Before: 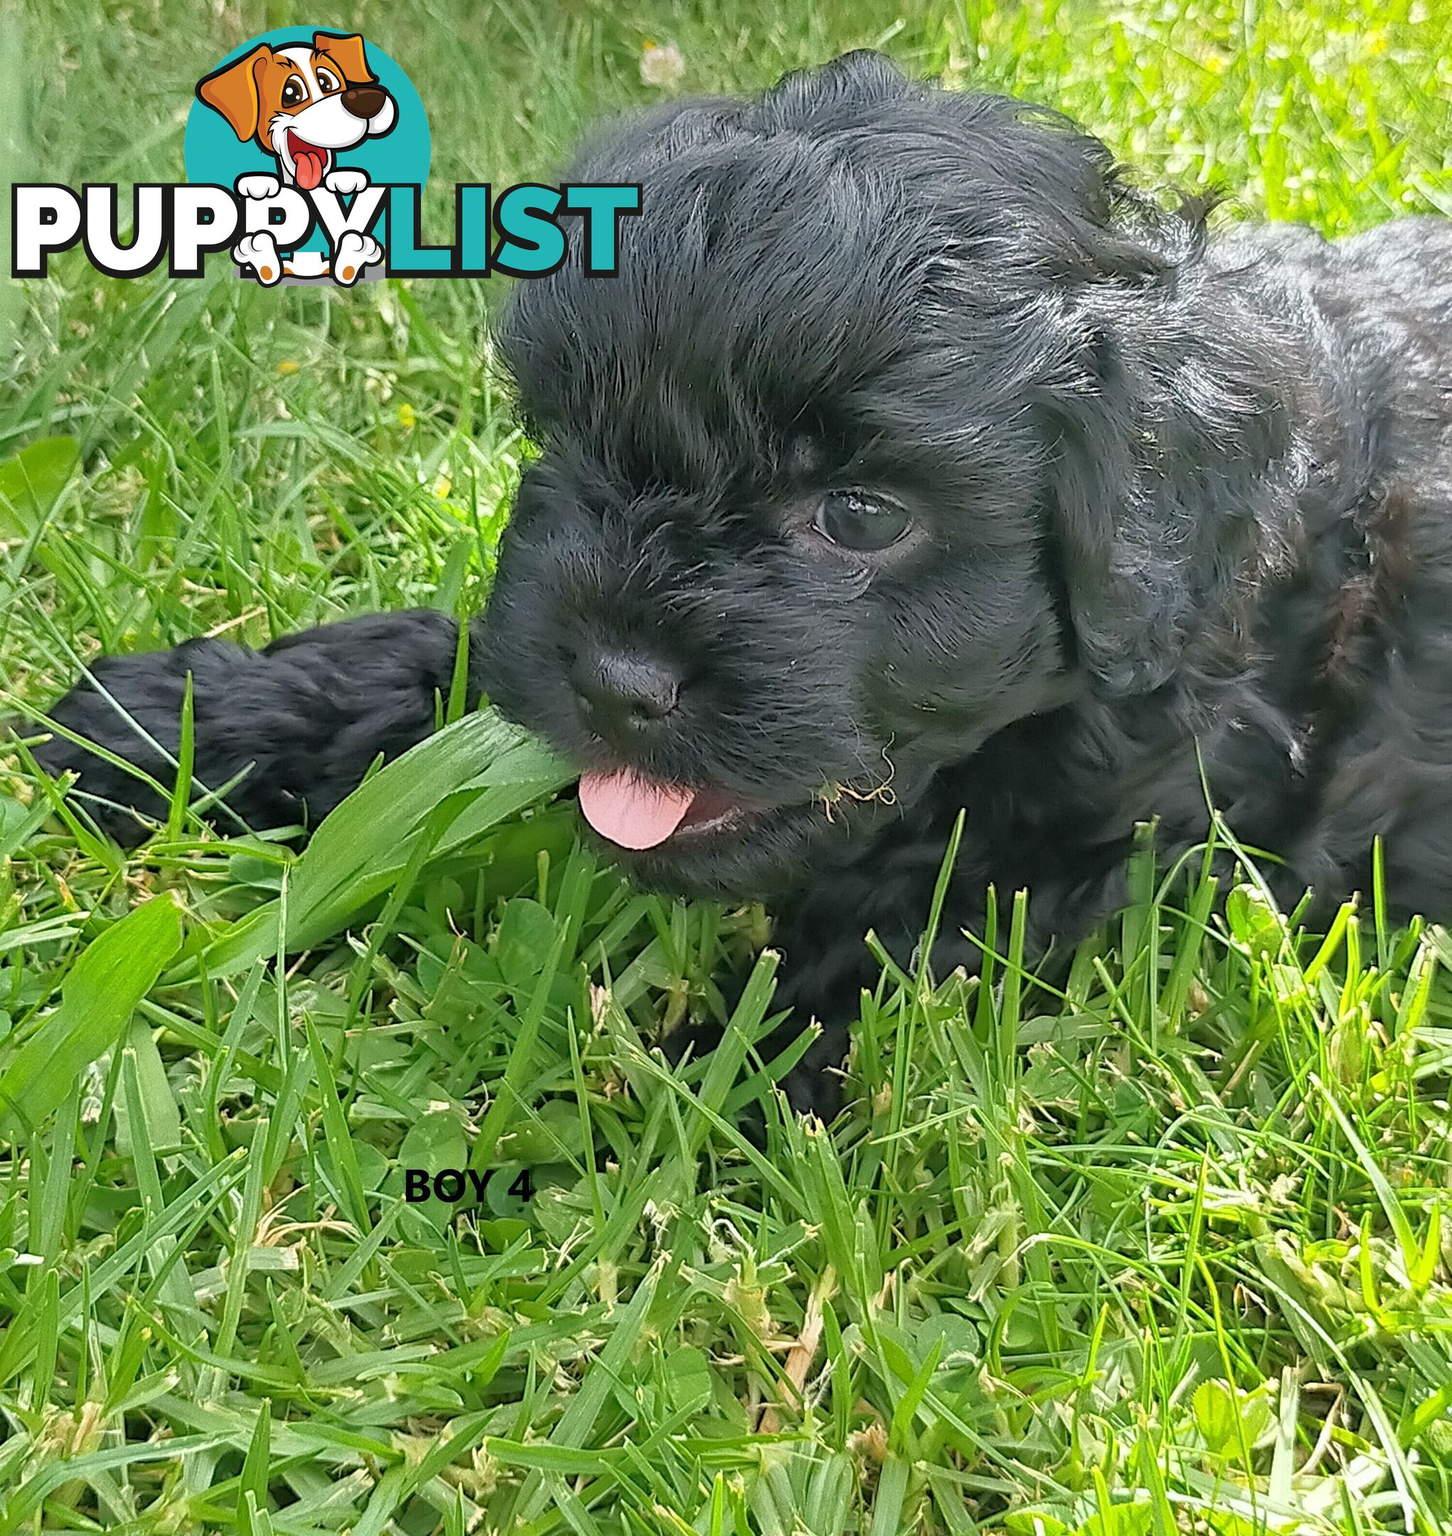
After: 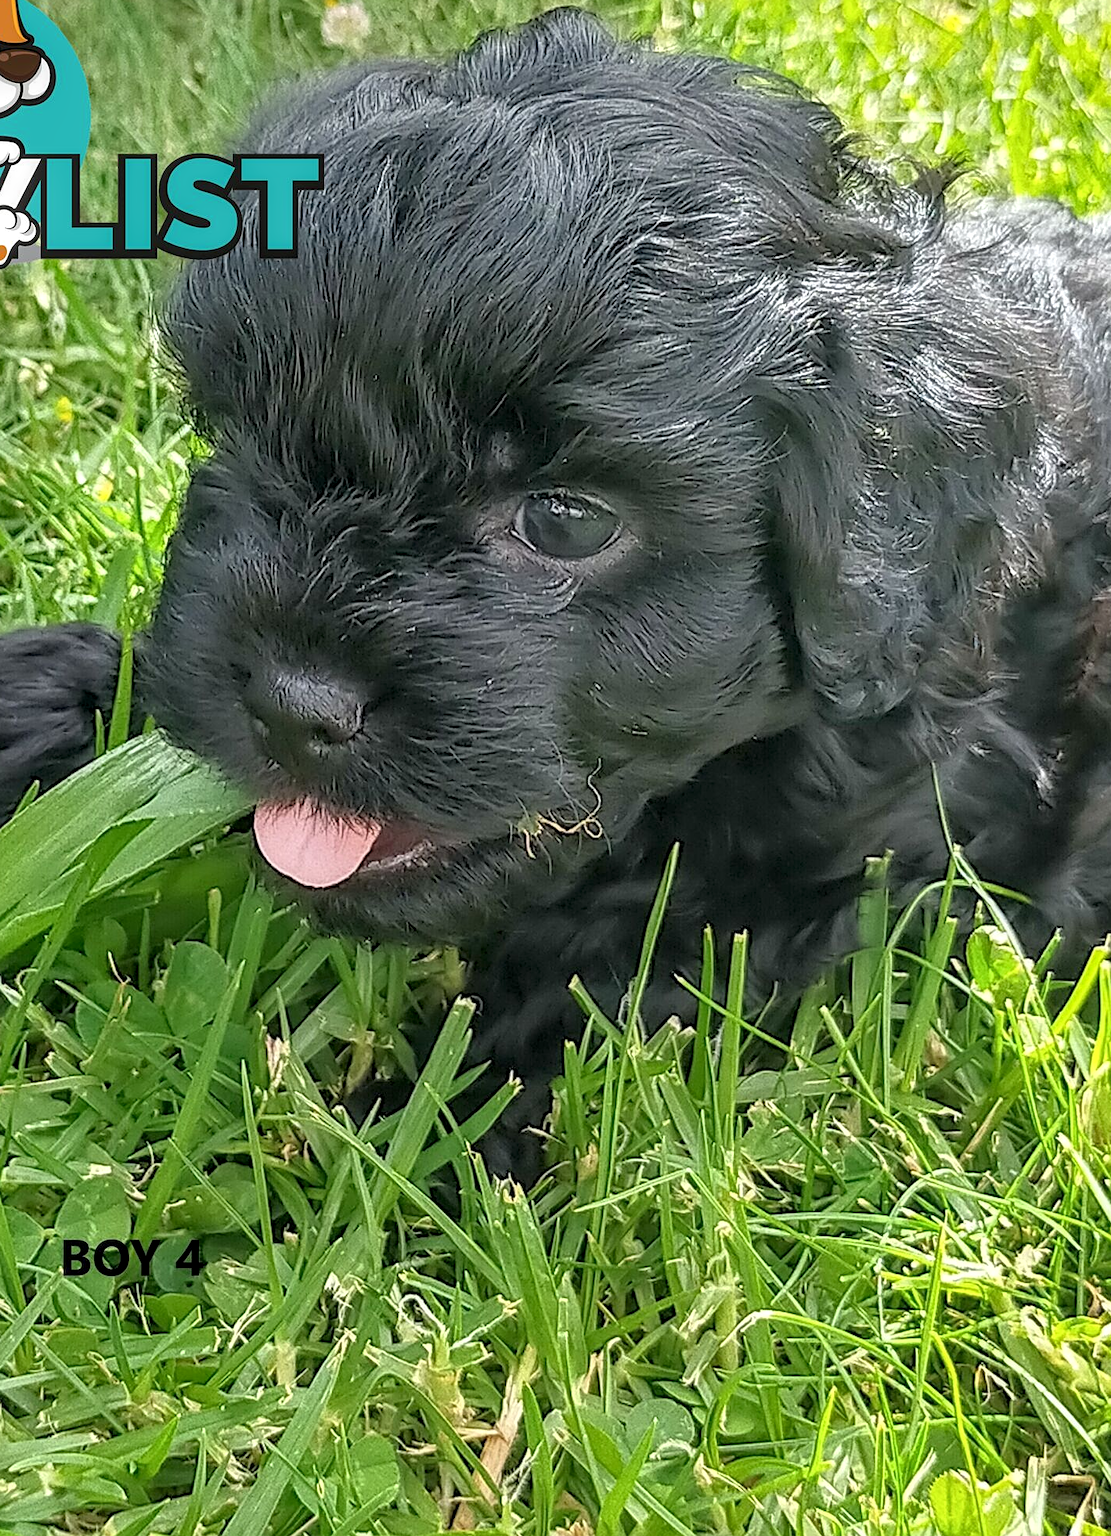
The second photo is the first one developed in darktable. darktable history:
sharpen: amount 0.2
crop and rotate: left 24.034%, top 2.838%, right 6.406%, bottom 6.299%
local contrast: detail 130%
